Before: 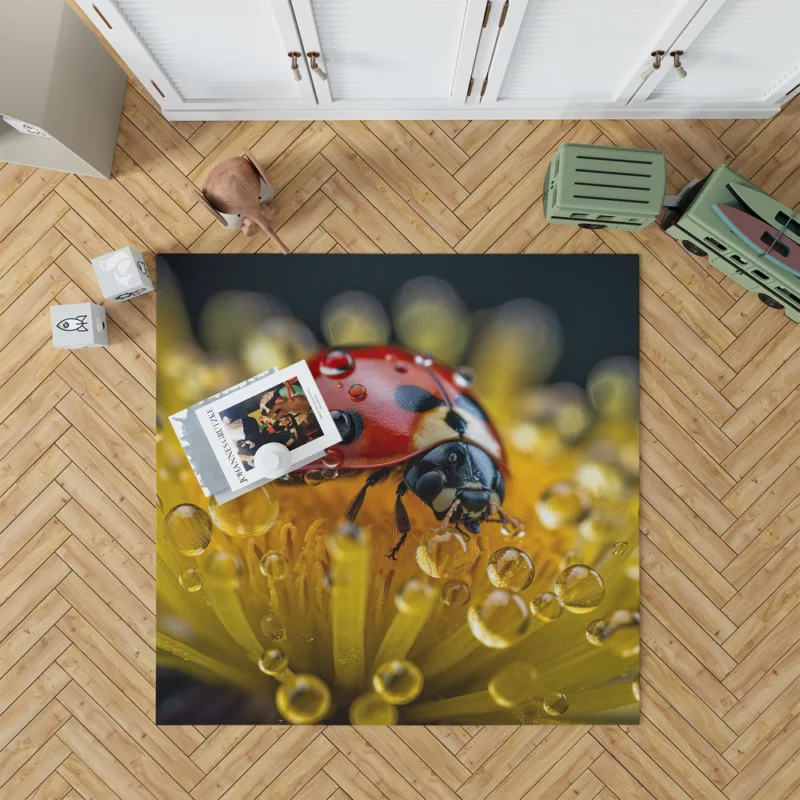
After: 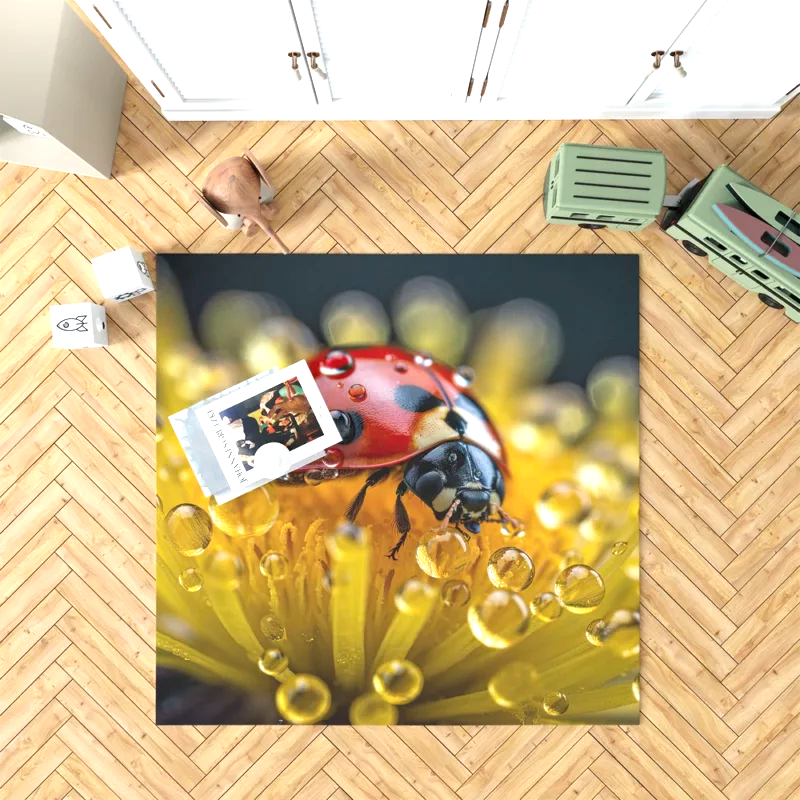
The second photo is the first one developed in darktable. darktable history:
tone curve: curves: ch0 [(0, 0) (0.003, 0.003) (0.011, 0.011) (0.025, 0.025) (0.044, 0.044) (0.069, 0.069) (0.1, 0.099) (0.136, 0.135) (0.177, 0.176) (0.224, 0.223) (0.277, 0.275) (0.335, 0.333) (0.399, 0.396) (0.468, 0.465) (0.543, 0.545) (0.623, 0.625) (0.709, 0.71) (0.801, 0.801) (0.898, 0.898) (1, 1)], preserve colors none
exposure: black level correction 0.001, exposure 0.955 EV, compensate exposure bias true, compensate highlight preservation false
